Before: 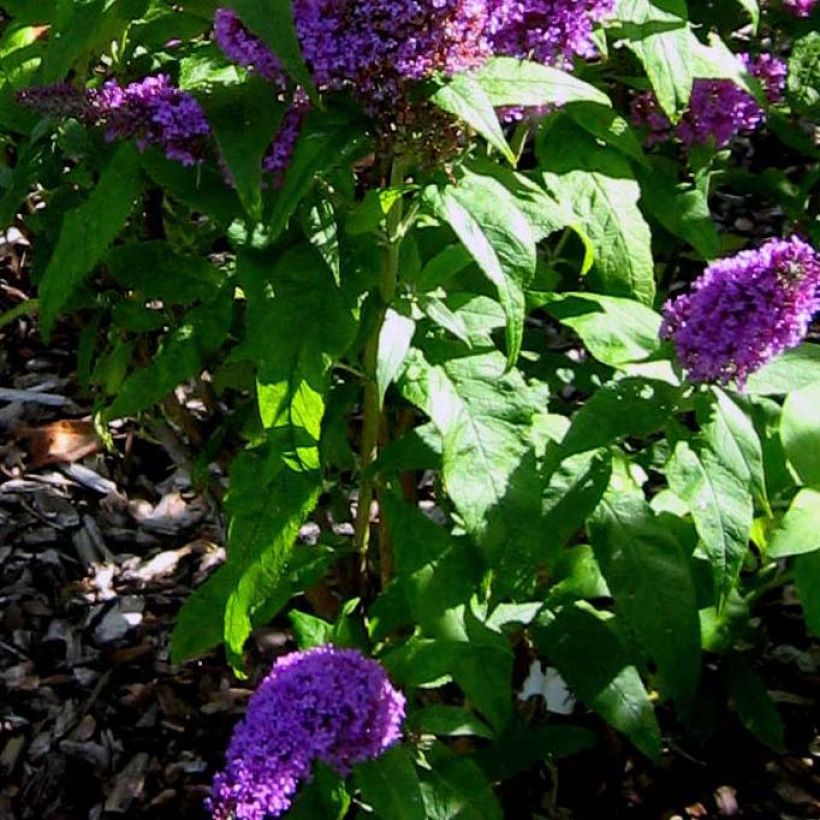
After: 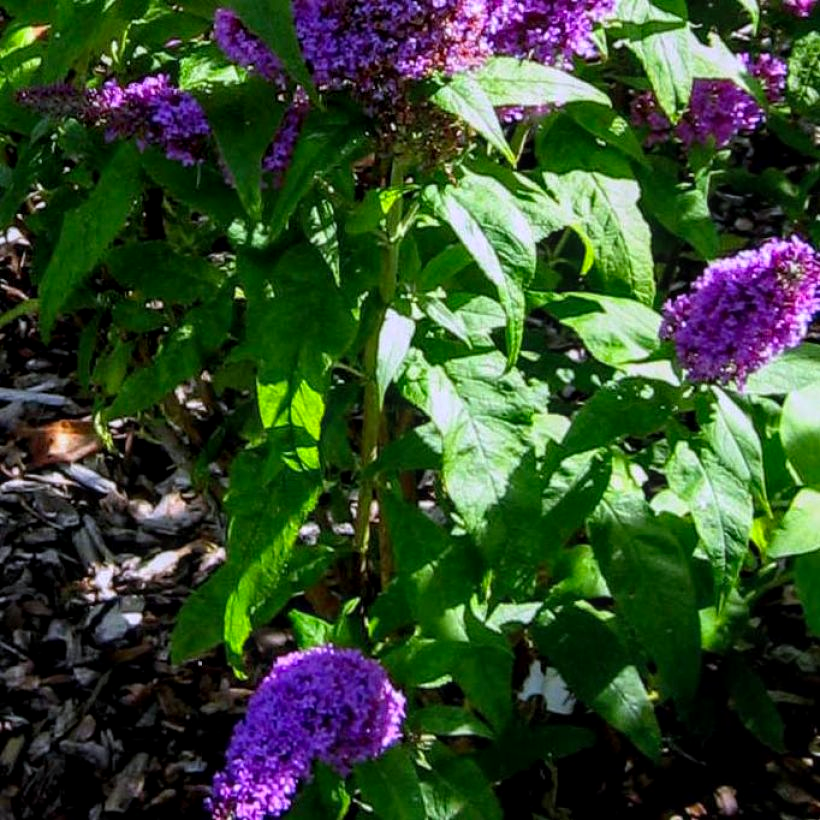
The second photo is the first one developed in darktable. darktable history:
contrast brightness saturation: saturation 0.13
local contrast: on, module defaults
white balance: red 0.976, blue 1.04
